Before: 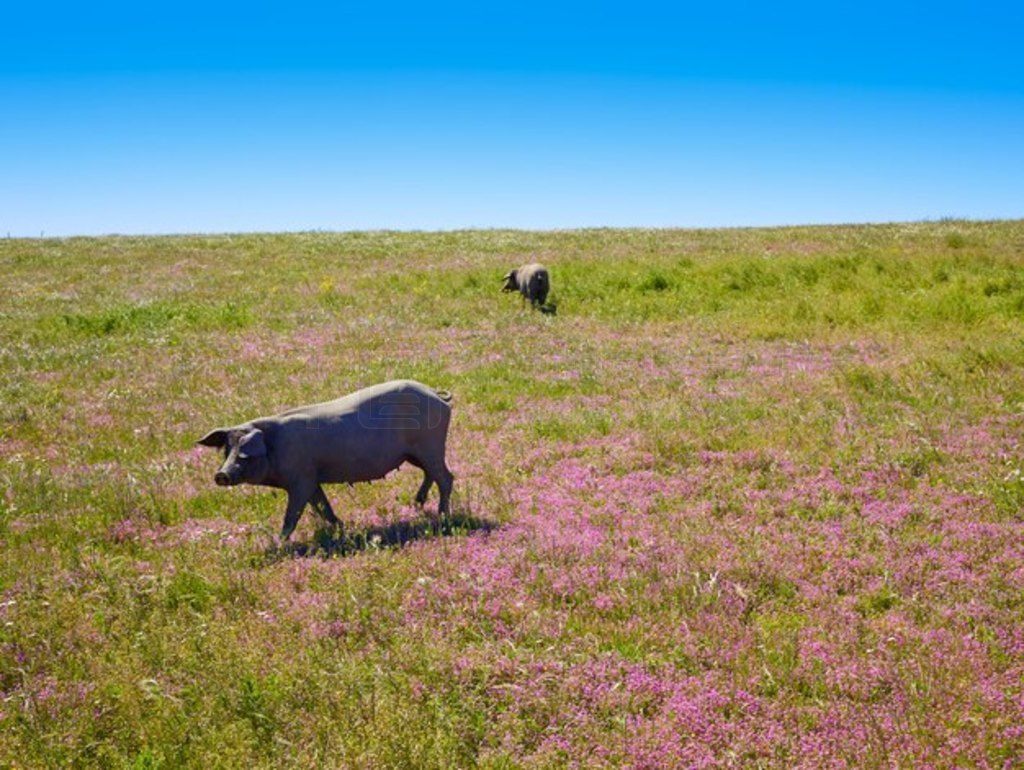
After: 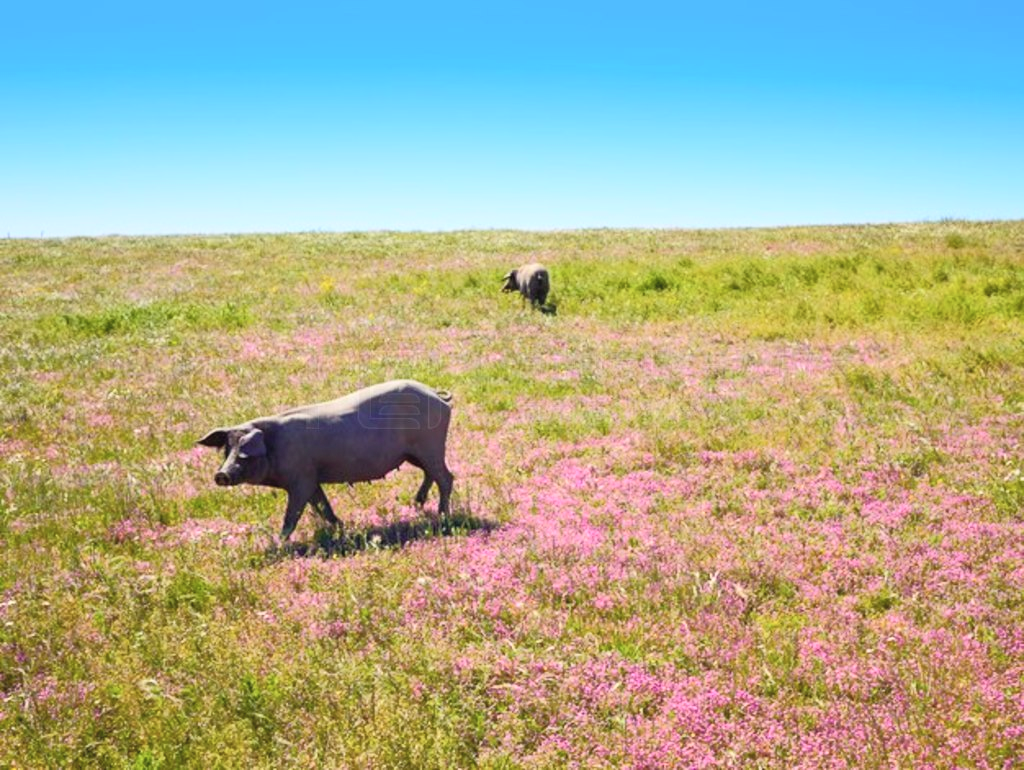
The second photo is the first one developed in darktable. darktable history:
tone curve: curves: ch0 [(0.003, 0.029) (0.188, 0.252) (0.46, 0.56) (0.608, 0.748) (0.871, 0.955) (1, 1)]; ch1 [(0, 0) (0.35, 0.356) (0.45, 0.453) (0.508, 0.515) (0.618, 0.634) (1, 1)]; ch2 [(0, 0) (0.456, 0.469) (0.5, 0.5) (0.634, 0.625) (1, 1)], color space Lab, independent channels, preserve colors none
color balance rgb: perceptual saturation grading › global saturation 10%, global vibrance 10%
